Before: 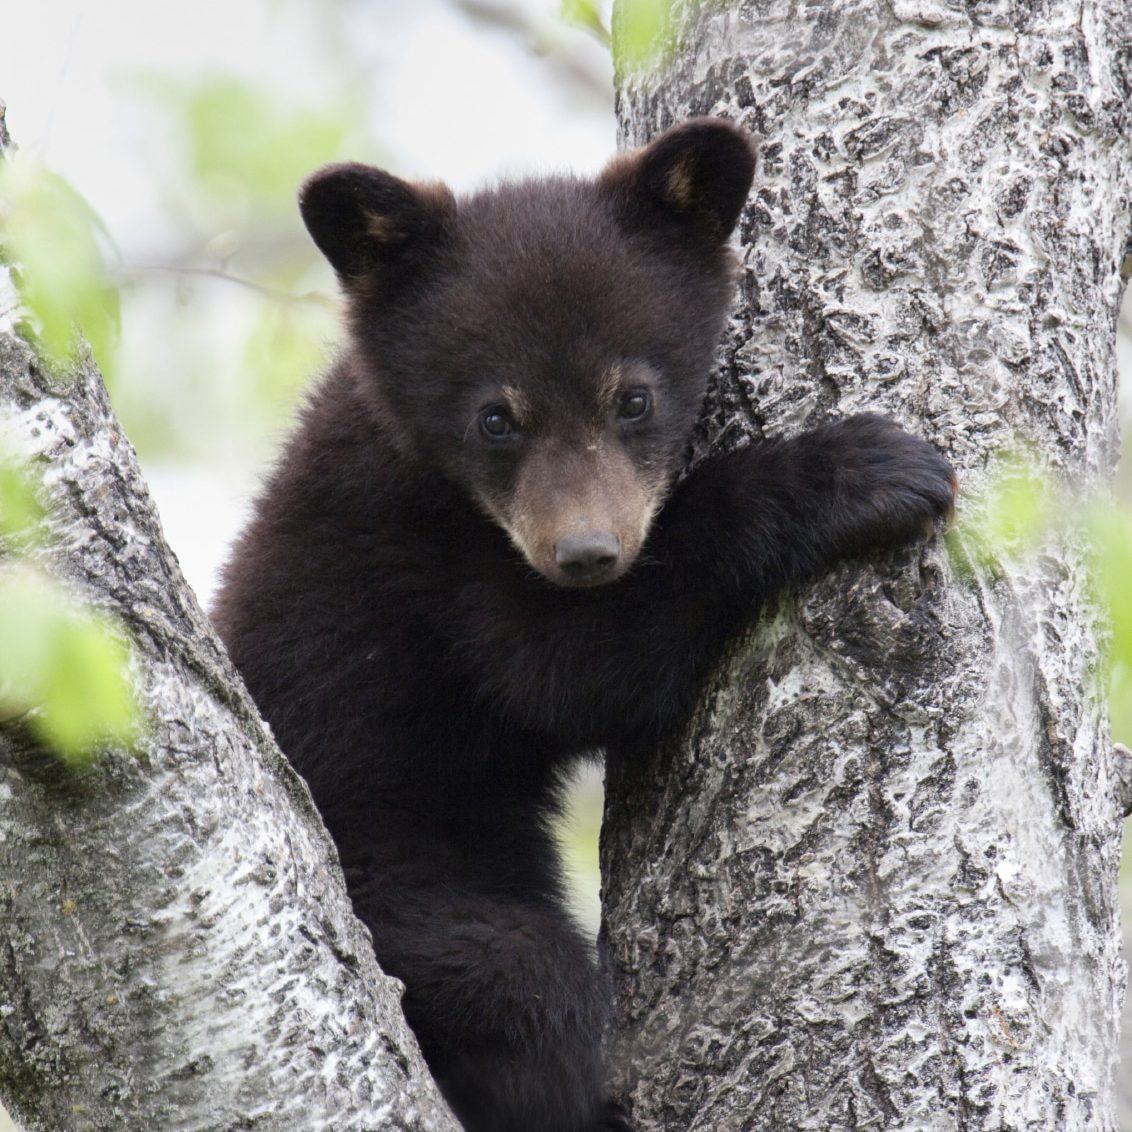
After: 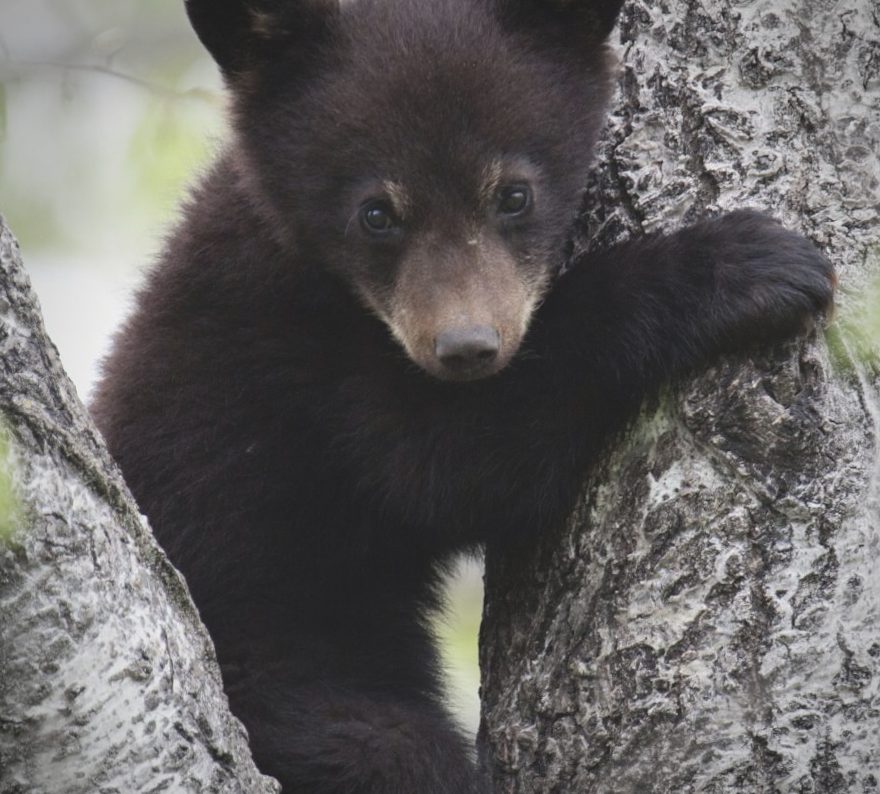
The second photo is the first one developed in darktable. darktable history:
crop: left 9.712%, top 16.928%, right 10.845%, bottom 12.332%
vignetting: fall-off start 74.49%, fall-off radius 65.9%, brightness -0.628, saturation -0.68
exposure: black level correction -0.015, exposure -0.125 EV, compensate highlight preservation false
rotate and perspective: rotation 0.226°, lens shift (vertical) -0.042, crop left 0.023, crop right 0.982, crop top 0.006, crop bottom 0.994
